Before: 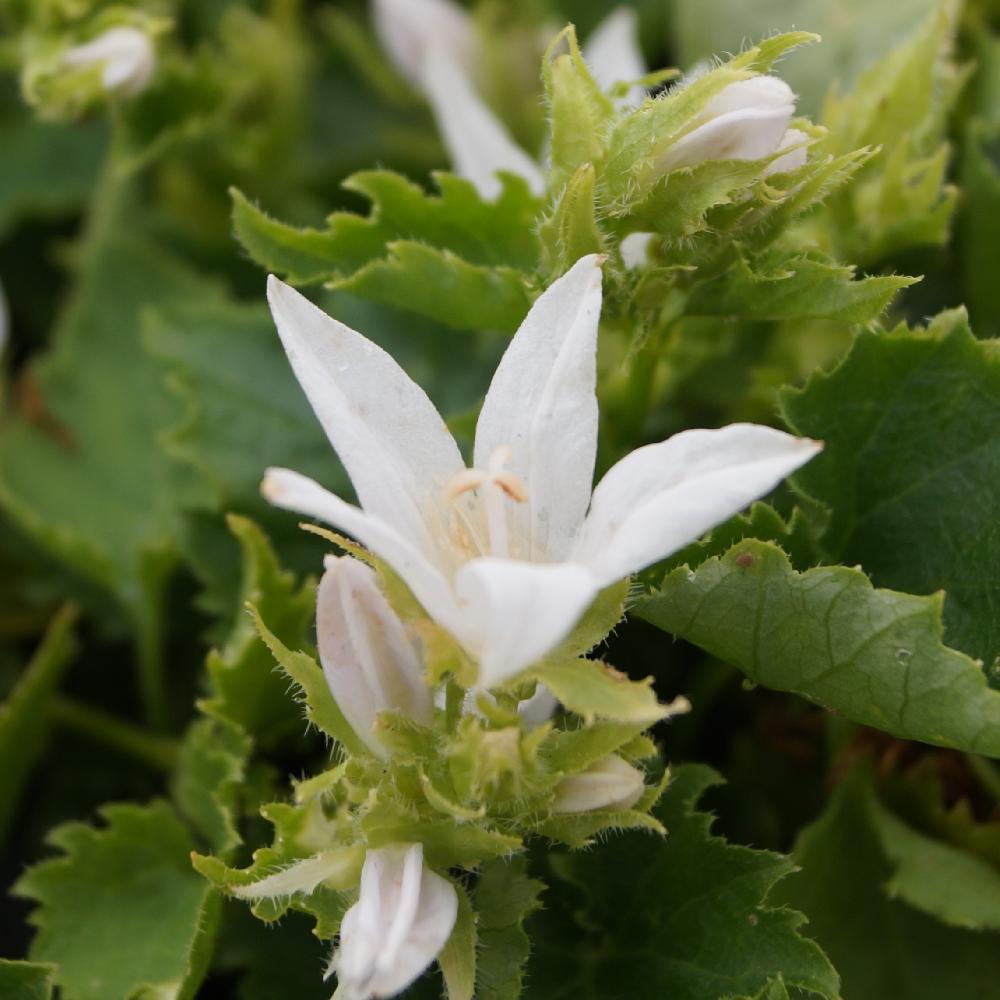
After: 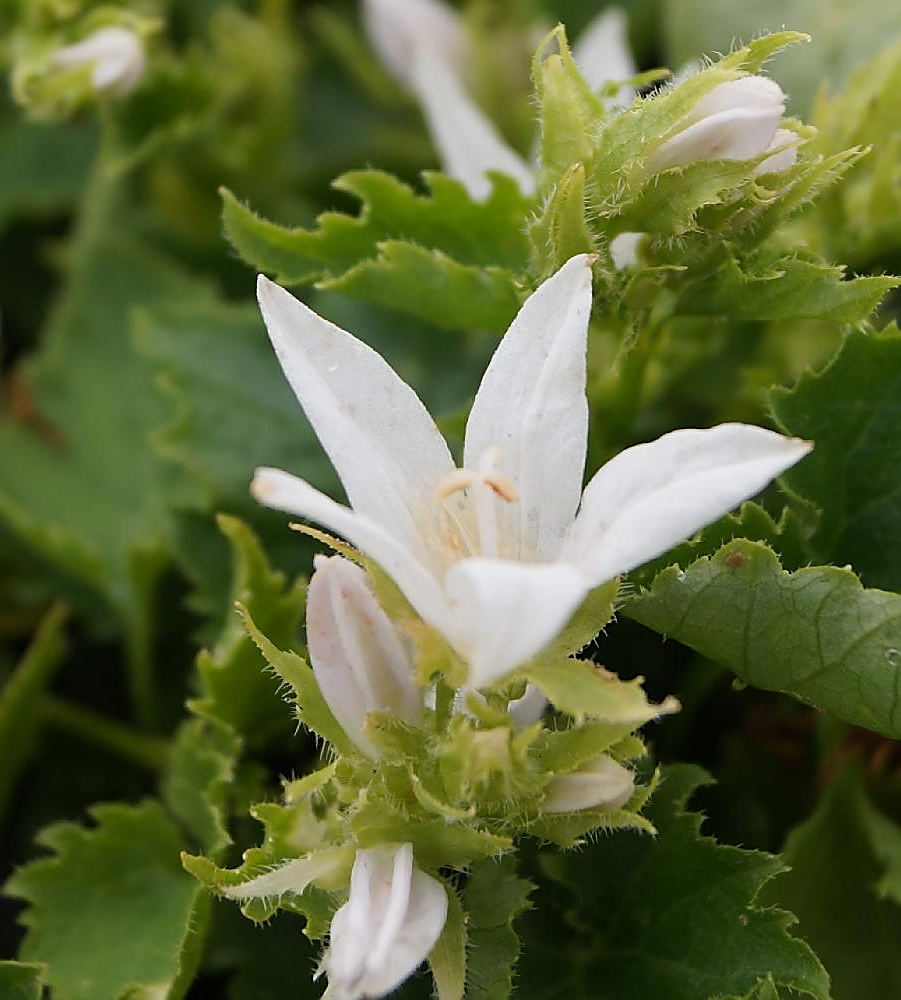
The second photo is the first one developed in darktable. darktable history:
sharpen: radius 1.4, amount 1.25, threshold 0.7
crop and rotate: left 1.088%, right 8.807%
